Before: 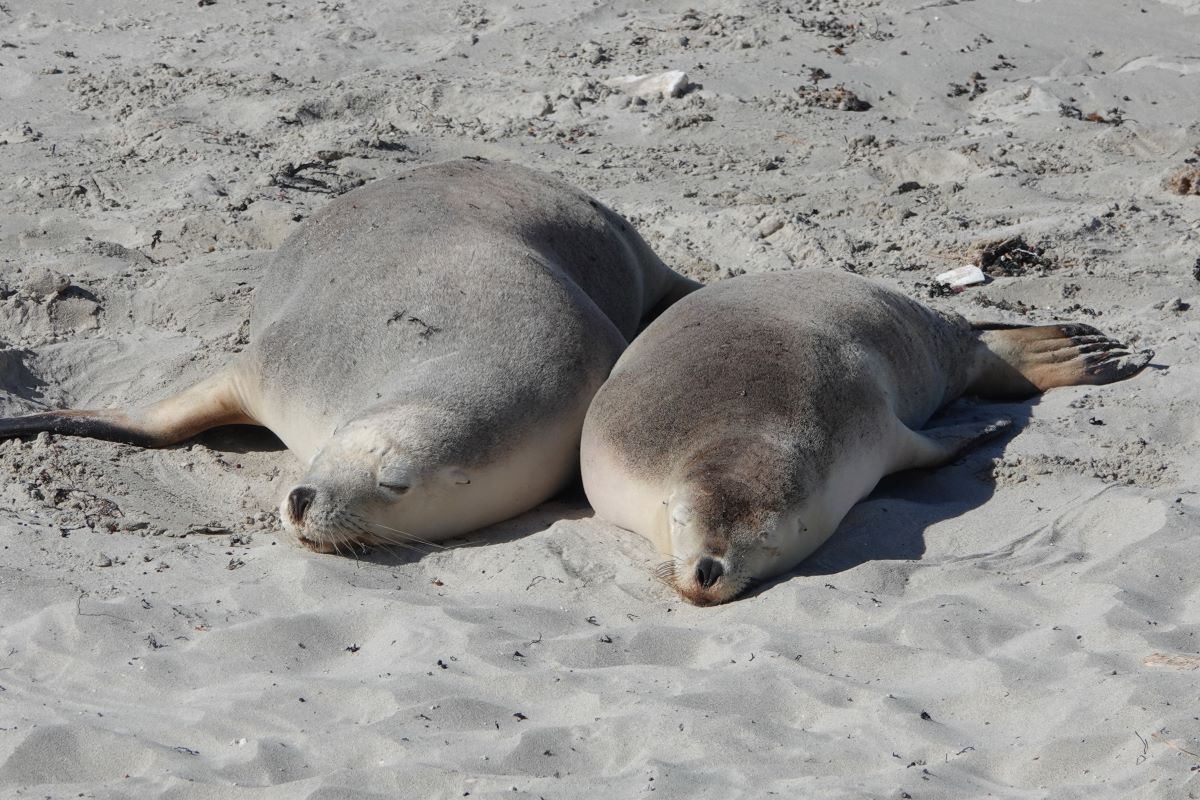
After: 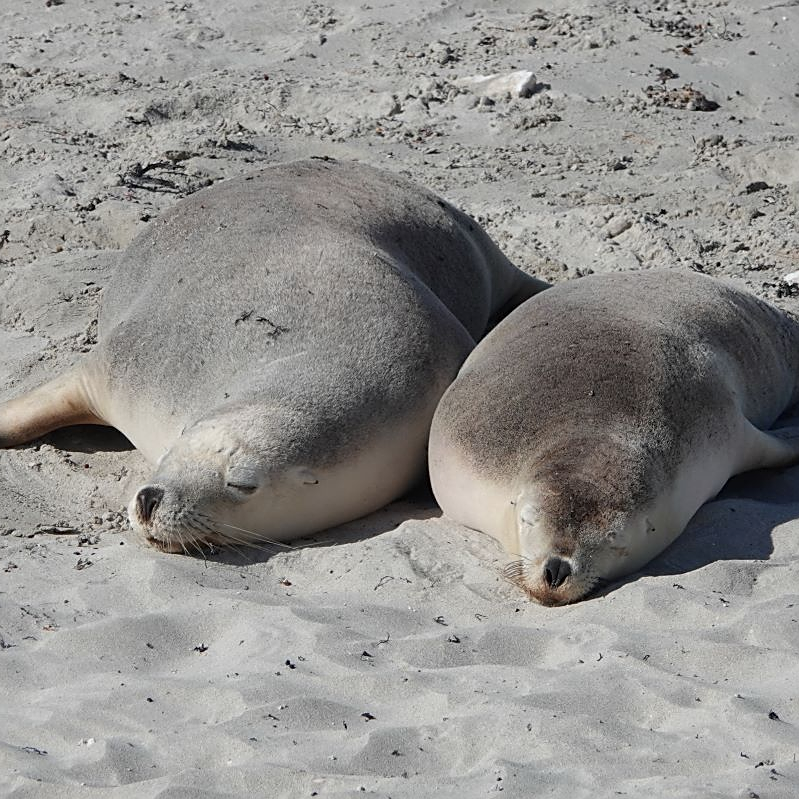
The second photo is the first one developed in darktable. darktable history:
sharpen: on, module defaults
contrast brightness saturation: saturation -0.05
crop and rotate: left 12.673%, right 20.66%
